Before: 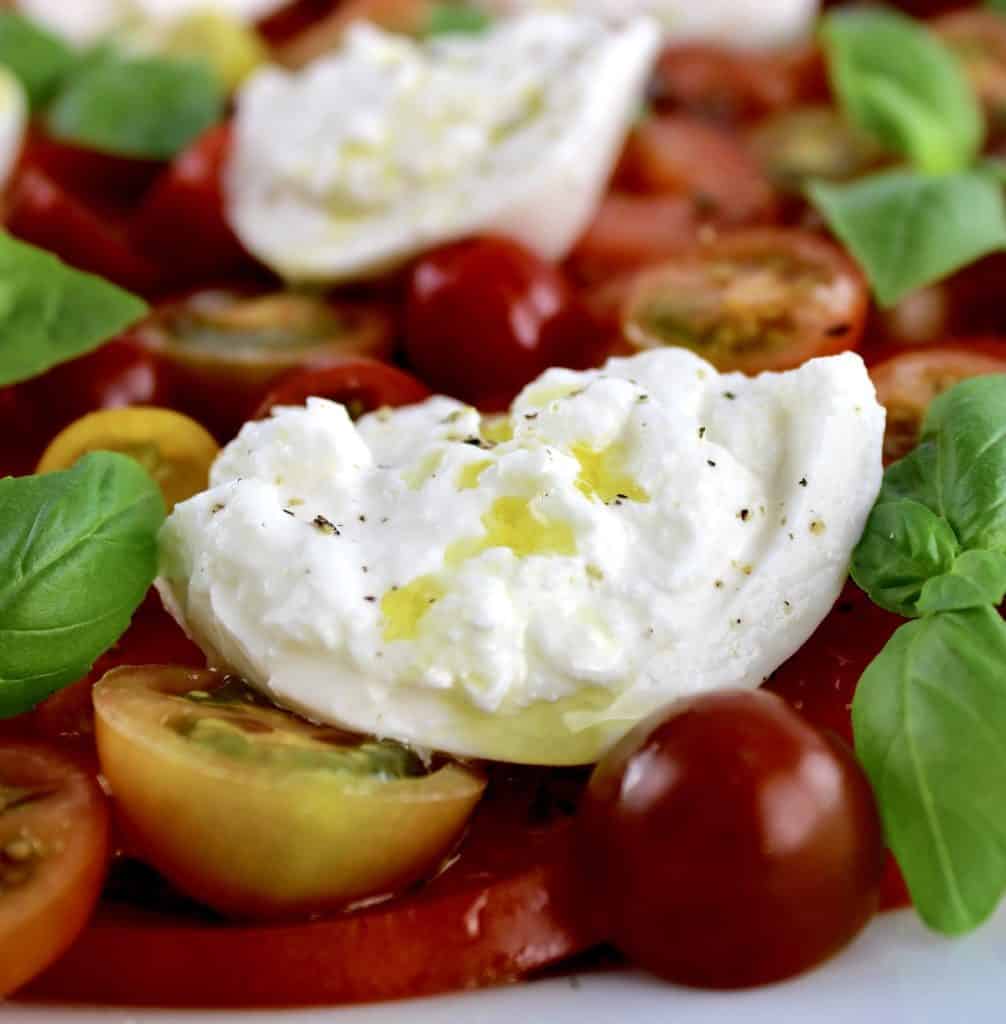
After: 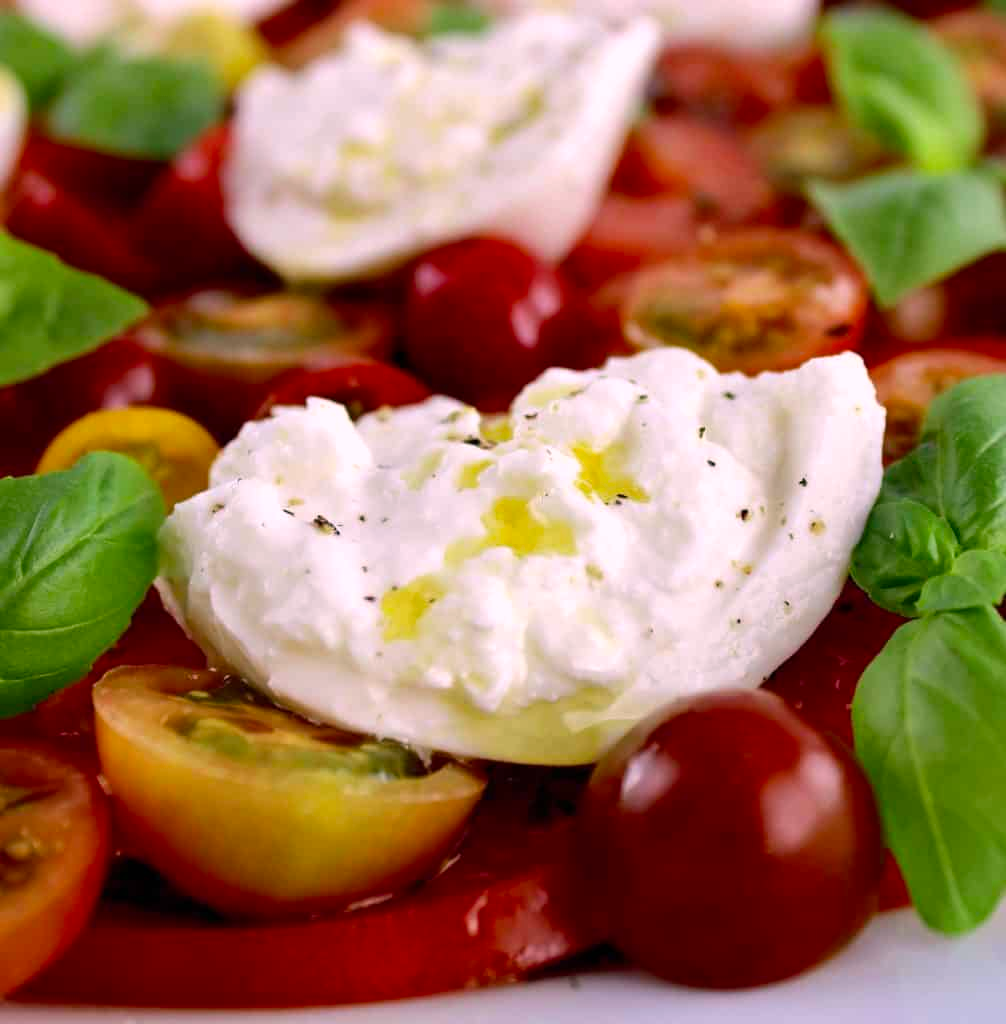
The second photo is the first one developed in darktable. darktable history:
white balance: red 0.98, blue 1.034
color correction: highlights a* 12.23, highlights b* 5.41
